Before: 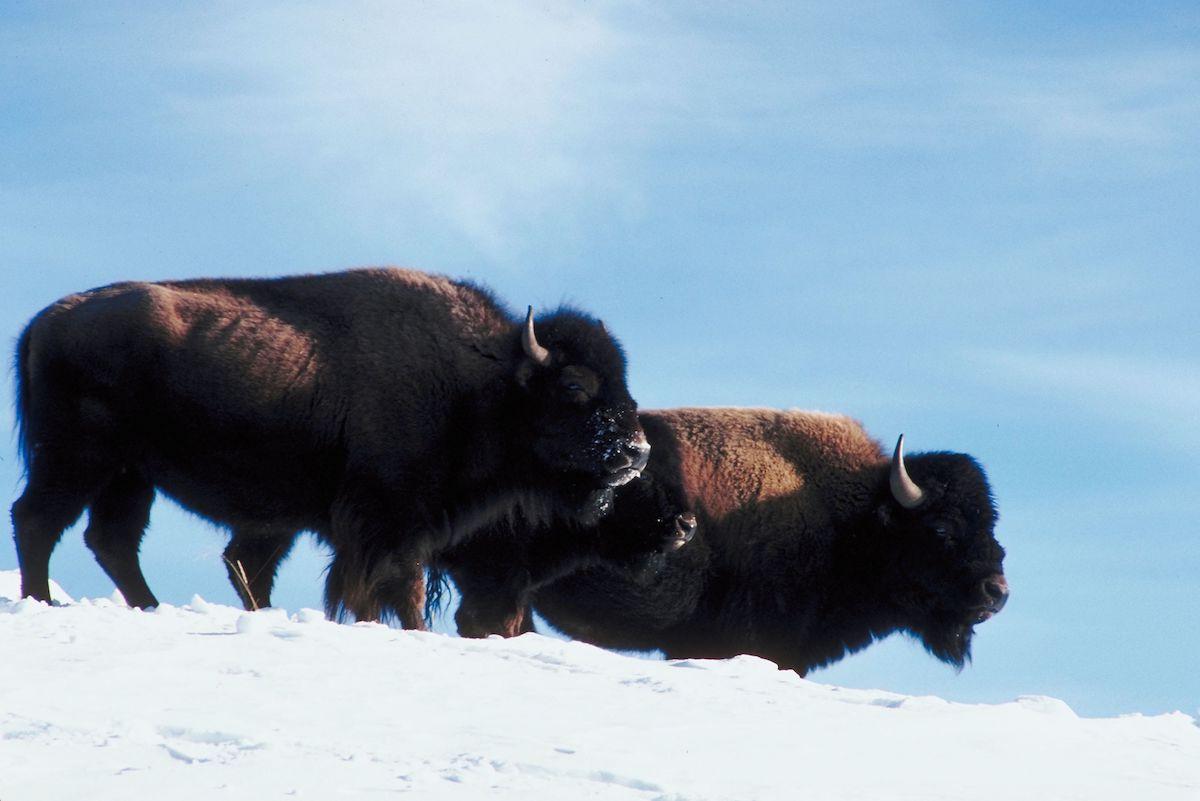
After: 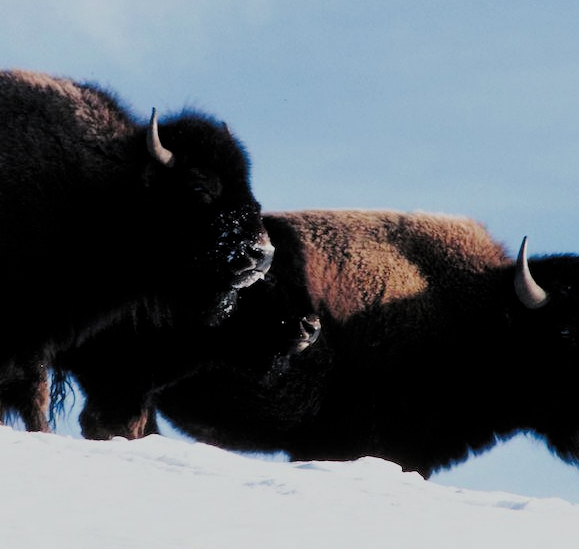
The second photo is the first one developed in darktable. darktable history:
filmic rgb: black relative exposure -5.07 EV, white relative exposure 4 EV, hardness 2.9, contrast 1.095, add noise in highlights 0.001, color science v3 (2019), use custom middle-gray values true, contrast in highlights soft
crop: left 31.386%, top 24.793%, right 20.319%, bottom 6.551%
